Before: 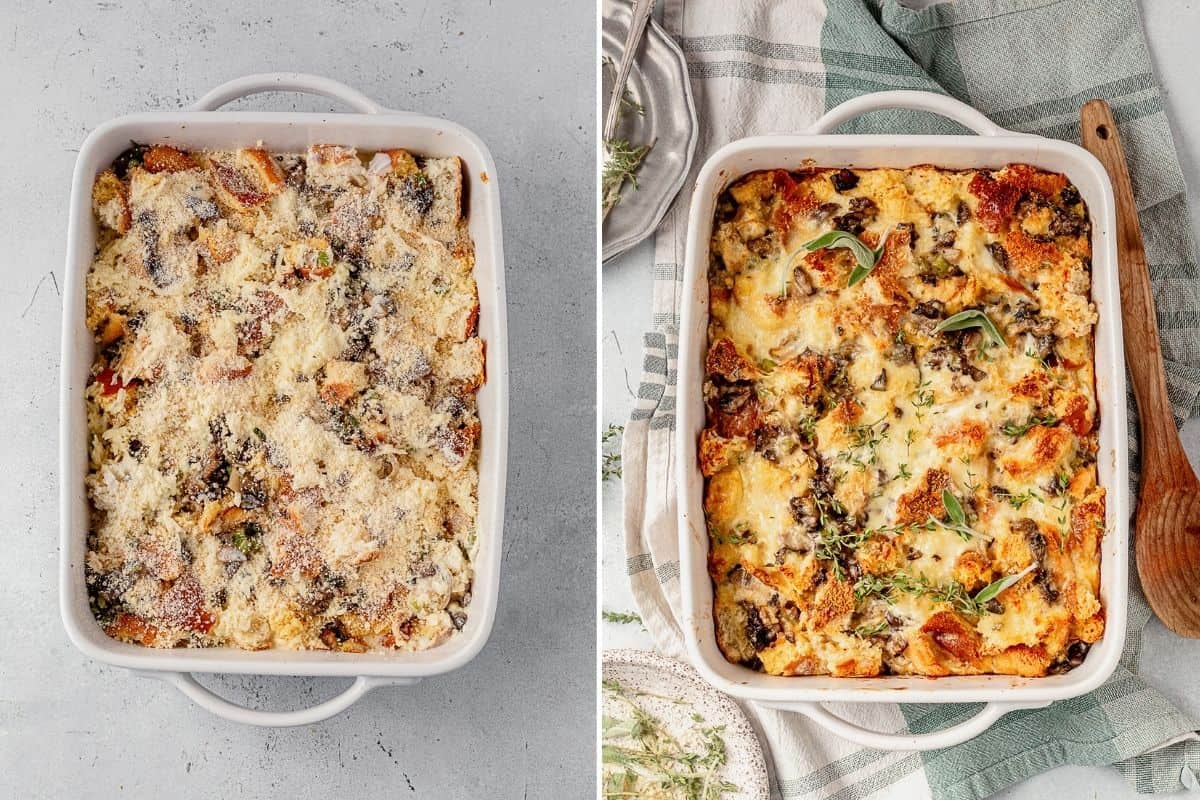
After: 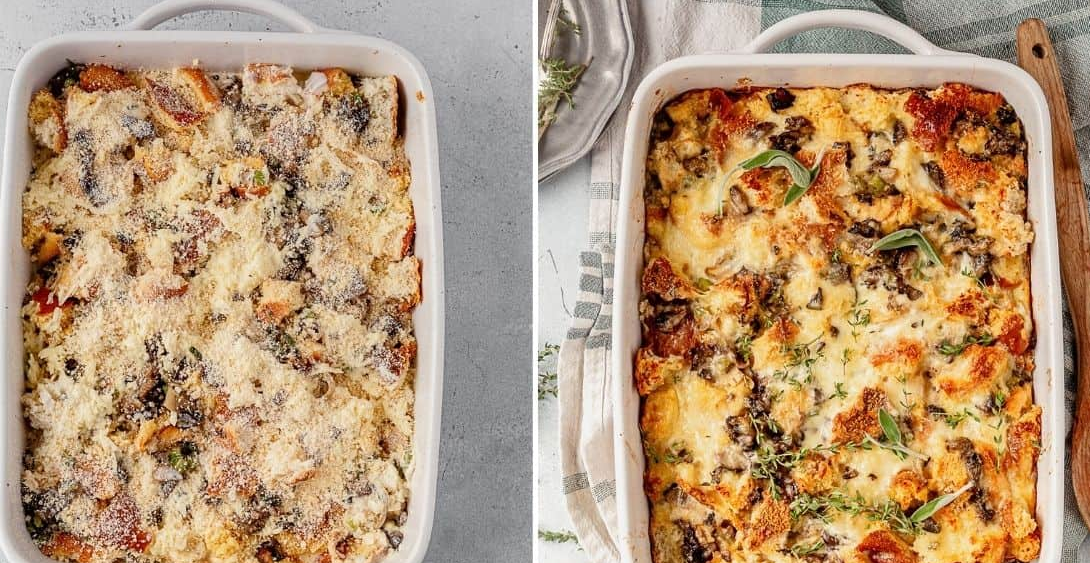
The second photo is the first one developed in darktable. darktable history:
crop: left 5.369%, top 10.159%, right 3.783%, bottom 19.389%
